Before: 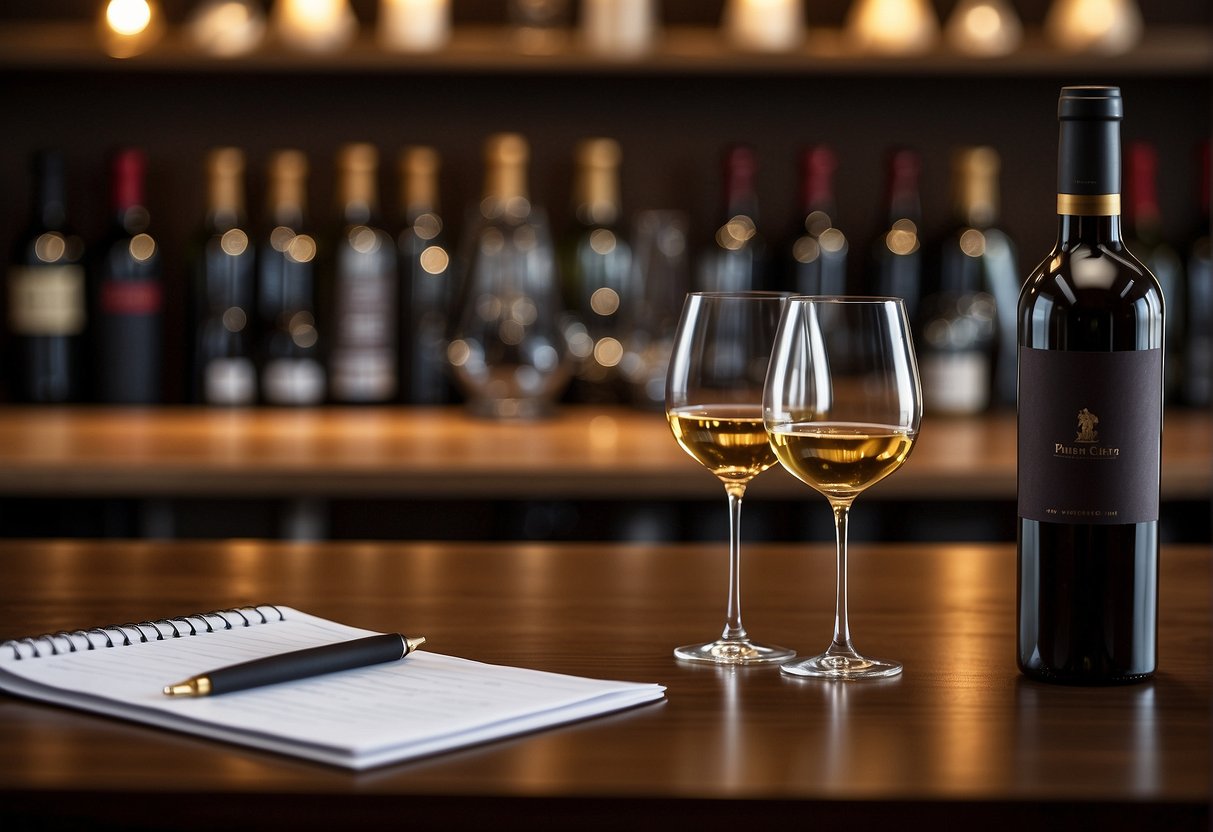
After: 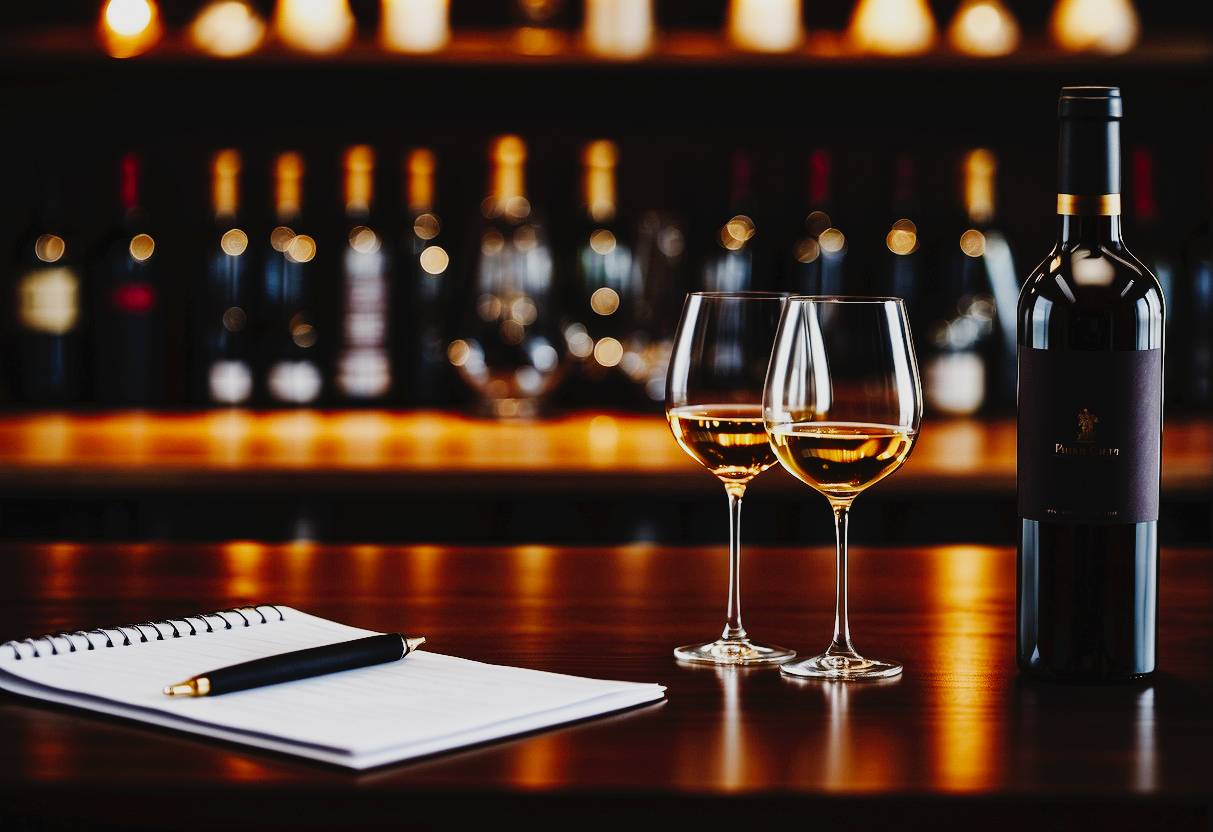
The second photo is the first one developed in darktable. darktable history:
tone curve: curves: ch0 [(0, 0) (0.003, 0.034) (0.011, 0.038) (0.025, 0.046) (0.044, 0.054) (0.069, 0.06) (0.1, 0.079) (0.136, 0.114) (0.177, 0.151) (0.224, 0.213) (0.277, 0.293) (0.335, 0.385) (0.399, 0.482) (0.468, 0.578) (0.543, 0.655) (0.623, 0.724) (0.709, 0.786) (0.801, 0.854) (0.898, 0.922) (1, 1)], preserve colors none
sigmoid: contrast 1.69, skew -0.23, preserve hue 0%, red attenuation 0.1, red rotation 0.035, green attenuation 0.1, green rotation -0.017, blue attenuation 0.15, blue rotation -0.052, base primaries Rec2020
contrast brightness saturation: saturation 0.1
